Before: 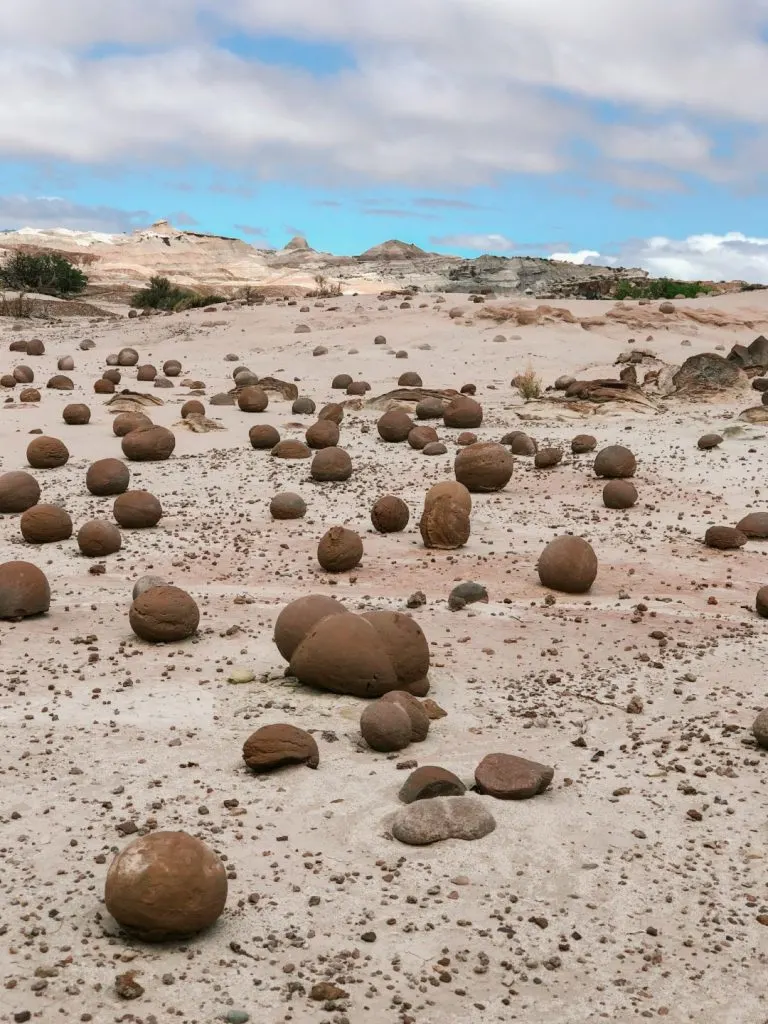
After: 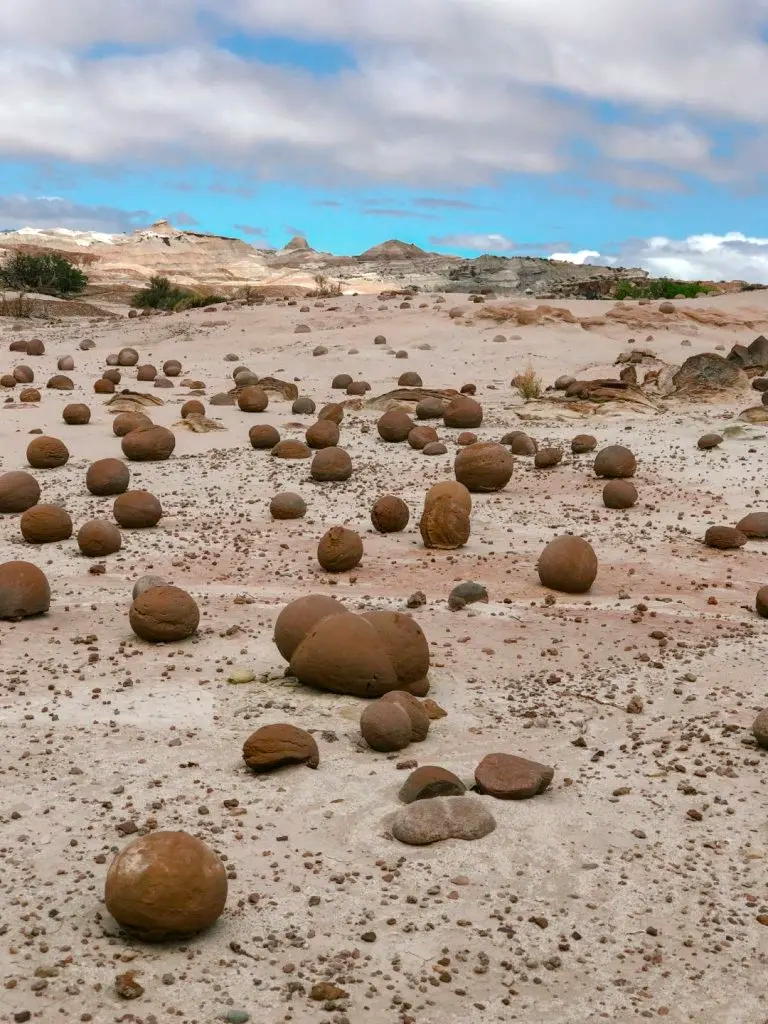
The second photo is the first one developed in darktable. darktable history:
tone equalizer: -8 EV 0 EV, -7 EV 0.002 EV, -6 EV -0.002 EV, -5 EV -0.004 EV, -4 EV -0.081 EV, -3 EV -0.218 EV, -2 EV -0.249 EV, -1 EV 0.095 EV, +0 EV 0.313 EV, edges refinement/feathering 500, mask exposure compensation -1.57 EV, preserve details no
color balance rgb: linear chroma grading › global chroma 0.284%, perceptual saturation grading › global saturation 29.941%
